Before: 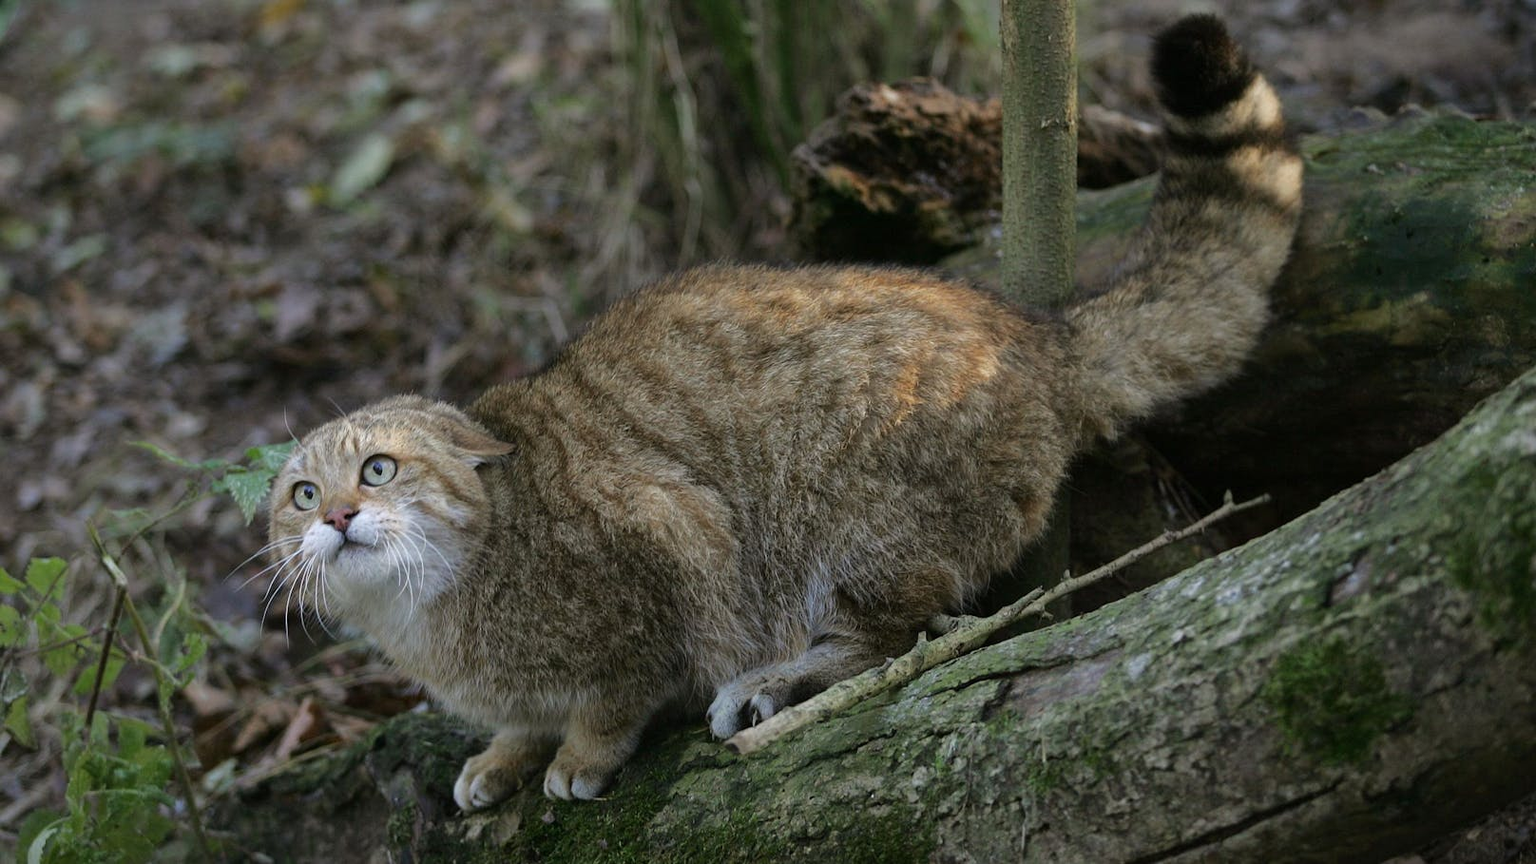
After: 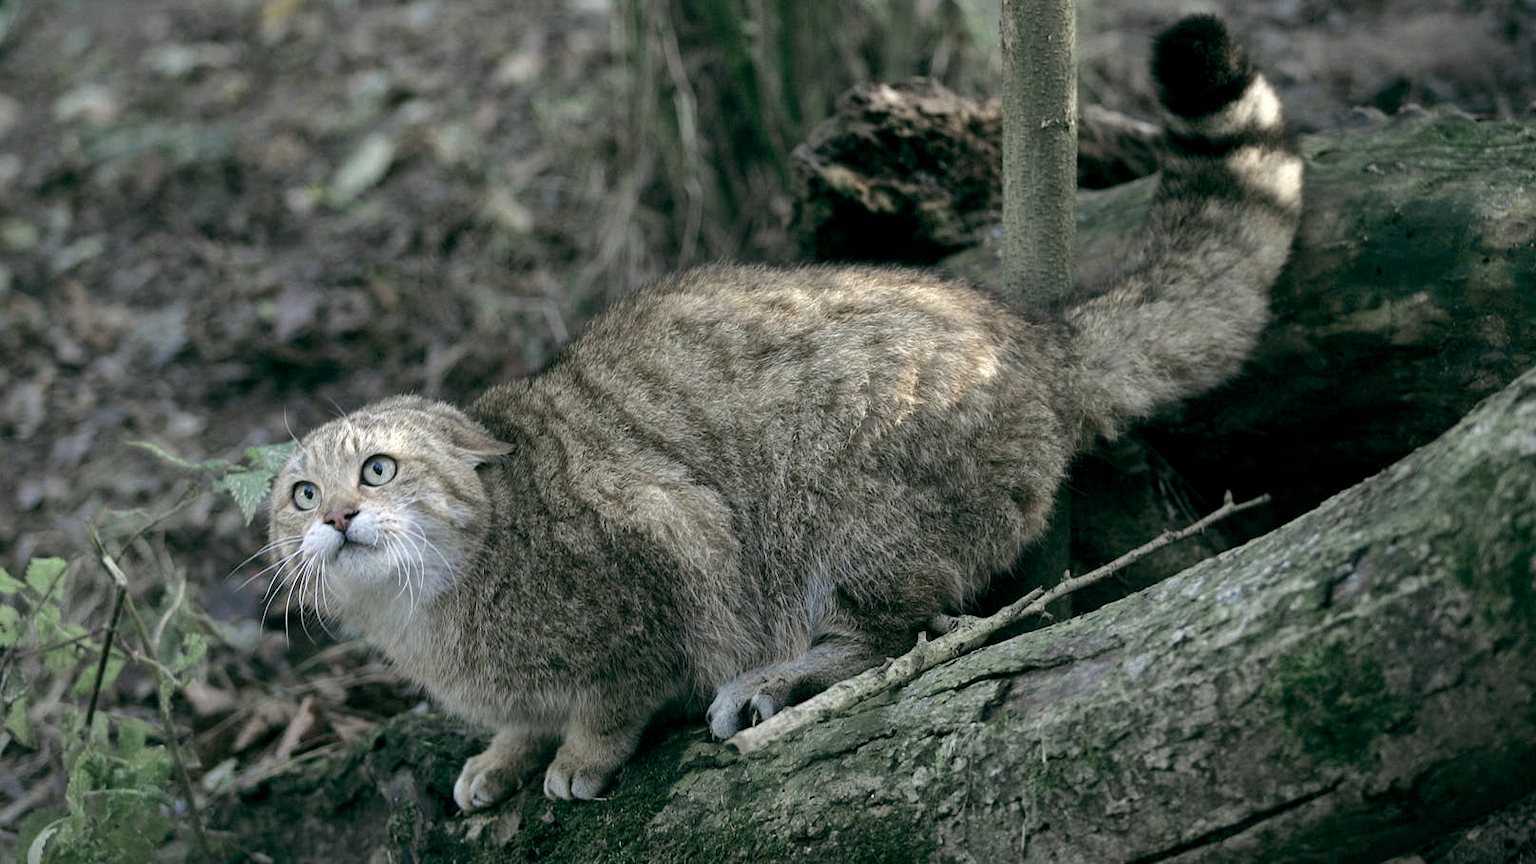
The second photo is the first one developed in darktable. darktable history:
color balance rgb: global offset › luminance -0.313%, global offset › chroma 0.117%, global offset › hue 165.96°, perceptual saturation grading › global saturation 0.237%, perceptual brilliance grading › global brilliance 11.925%
color zones: curves: ch0 [(0.25, 0.667) (0.758, 0.368)]; ch1 [(0.215, 0.245) (0.761, 0.373)]; ch2 [(0.247, 0.554) (0.761, 0.436)]
